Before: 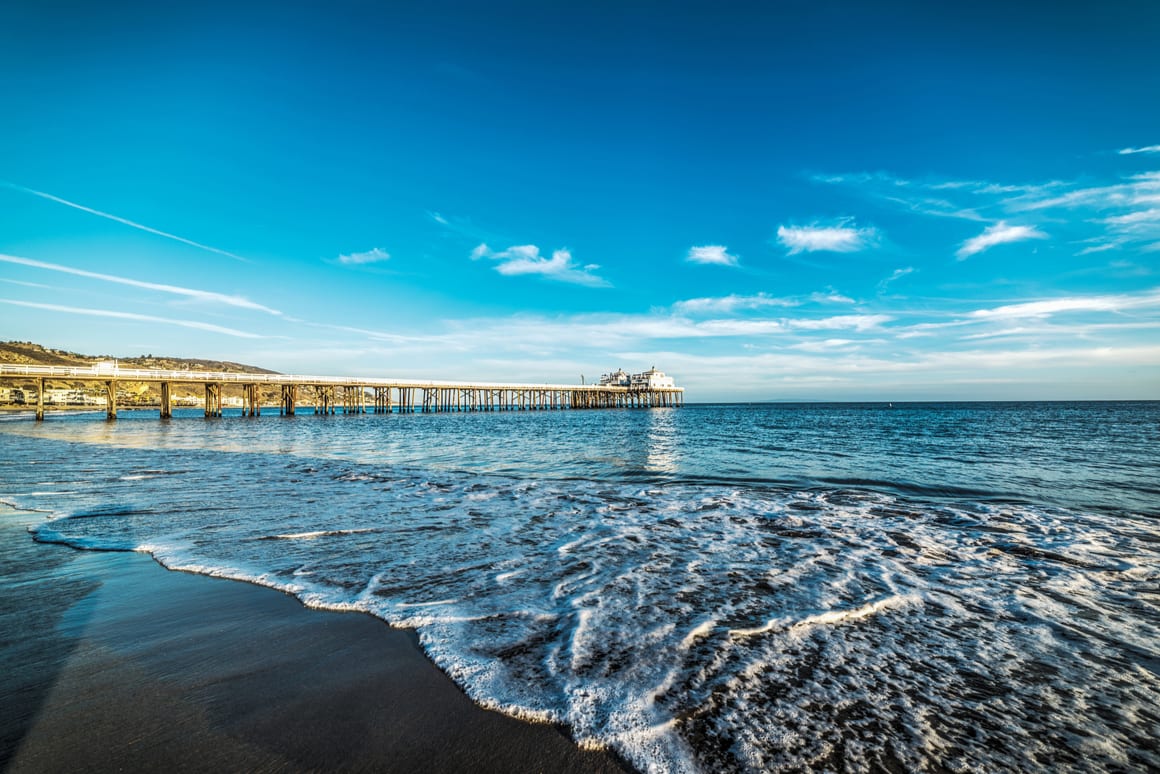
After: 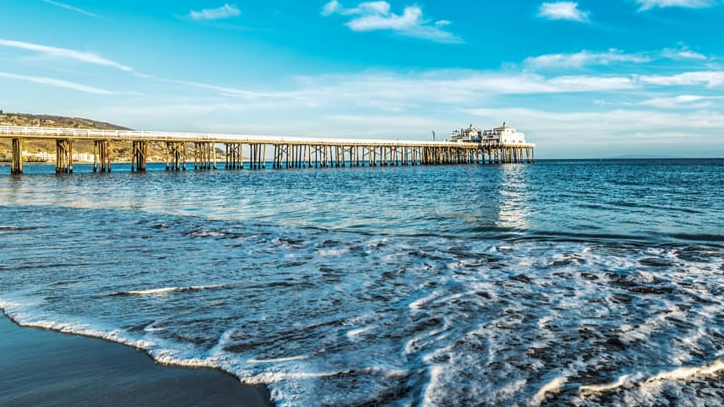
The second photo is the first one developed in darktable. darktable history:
crop: left 12.849%, top 31.563%, right 24.674%, bottom 15.798%
